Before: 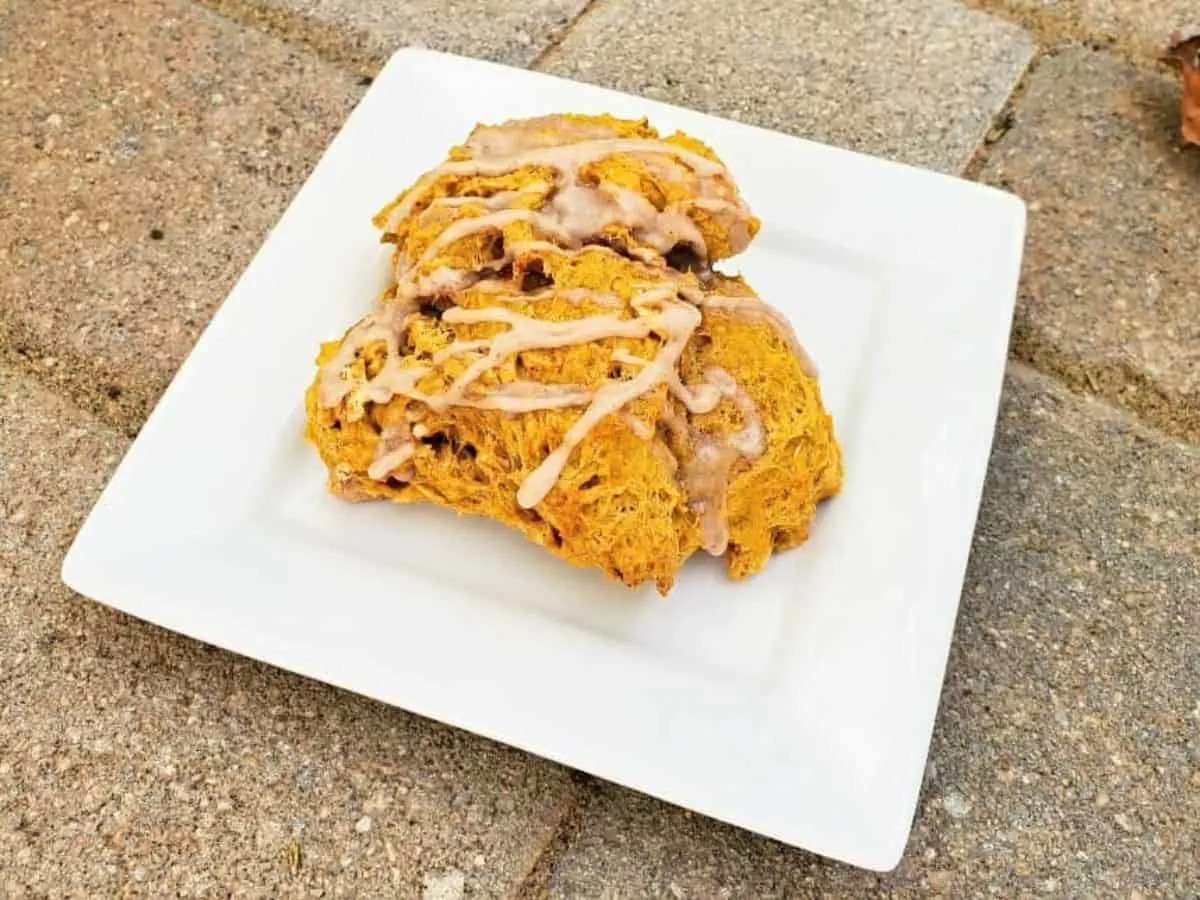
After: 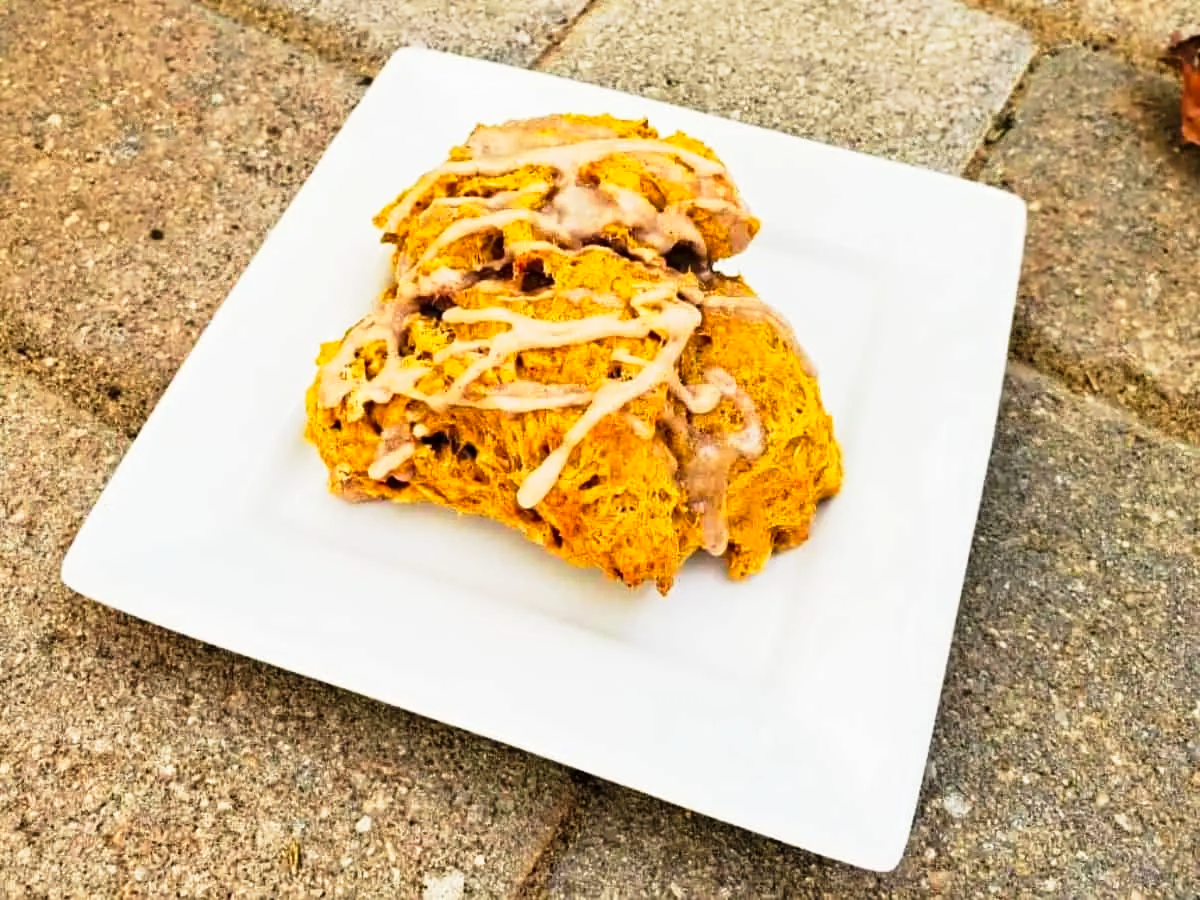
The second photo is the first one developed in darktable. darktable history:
tone curve: curves: ch0 [(0, 0) (0.042, 0.01) (0.223, 0.123) (0.59, 0.574) (0.802, 0.868) (1, 1)], preserve colors none
